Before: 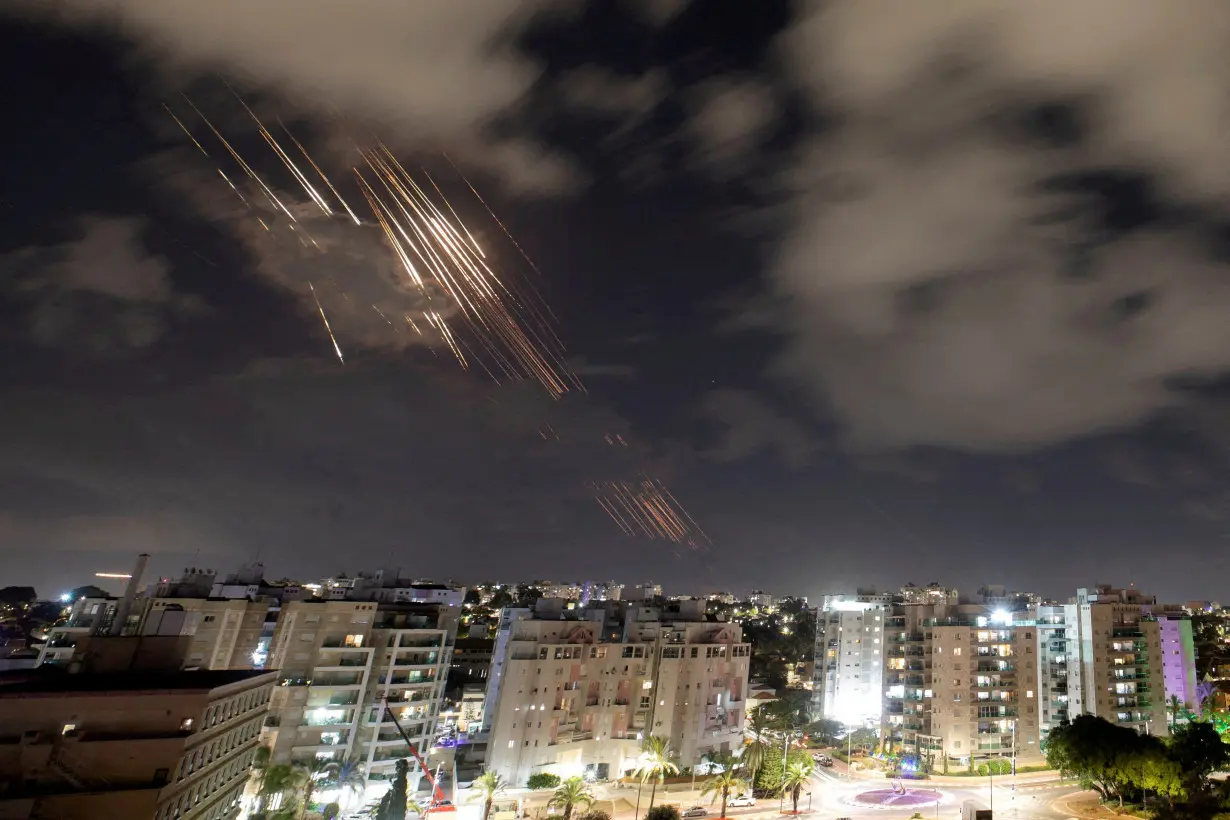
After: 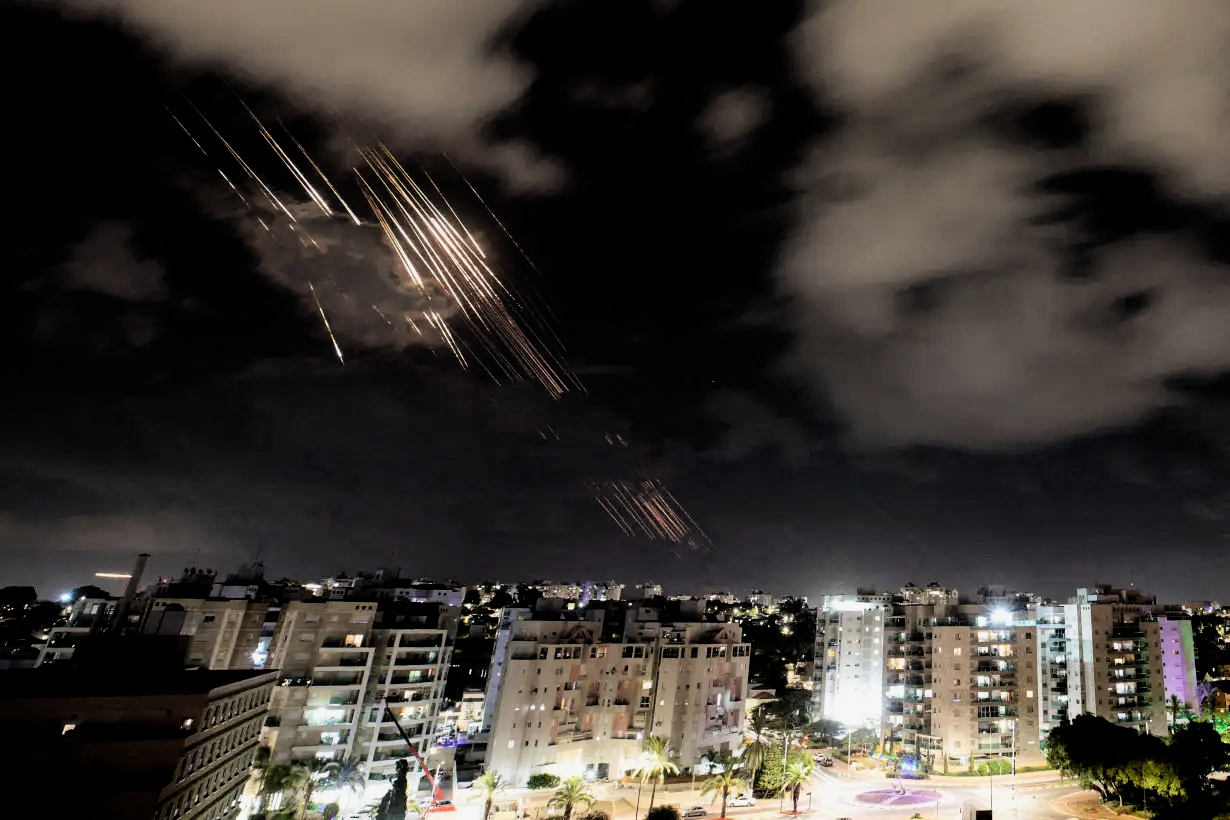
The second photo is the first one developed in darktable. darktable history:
filmic rgb: black relative exposure -3.98 EV, white relative exposure 3 EV, threshold 3.02 EV, hardness 2.99, contrast 1.512, iterations of high-quality reconstruction 0, enable highlight reconstruction true
